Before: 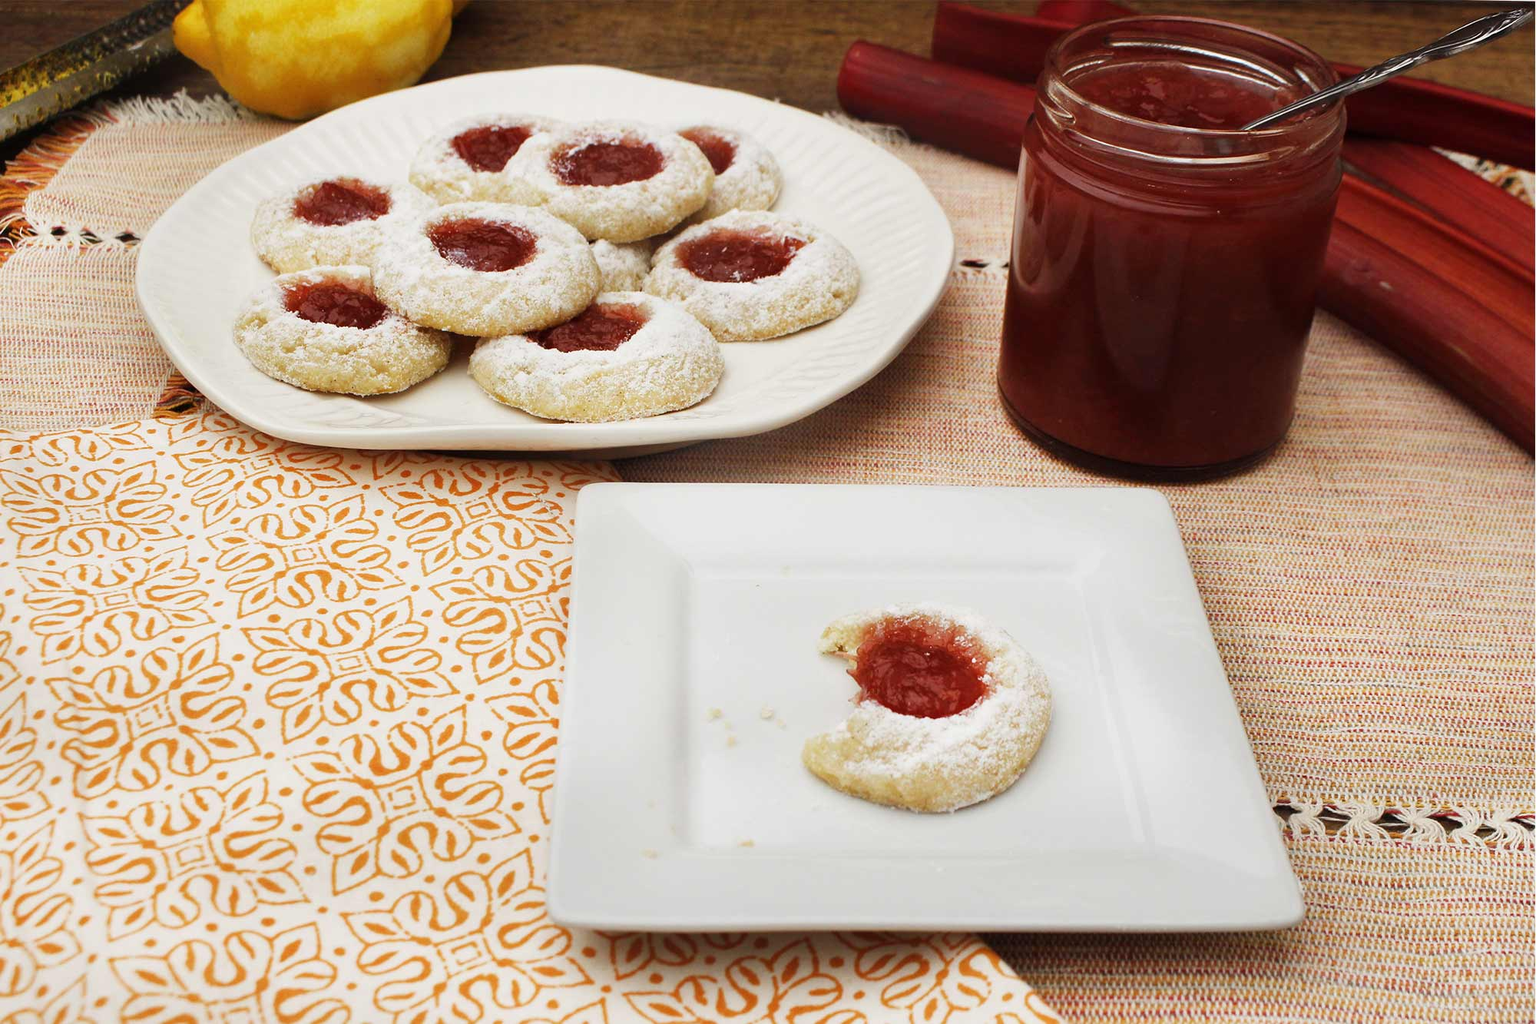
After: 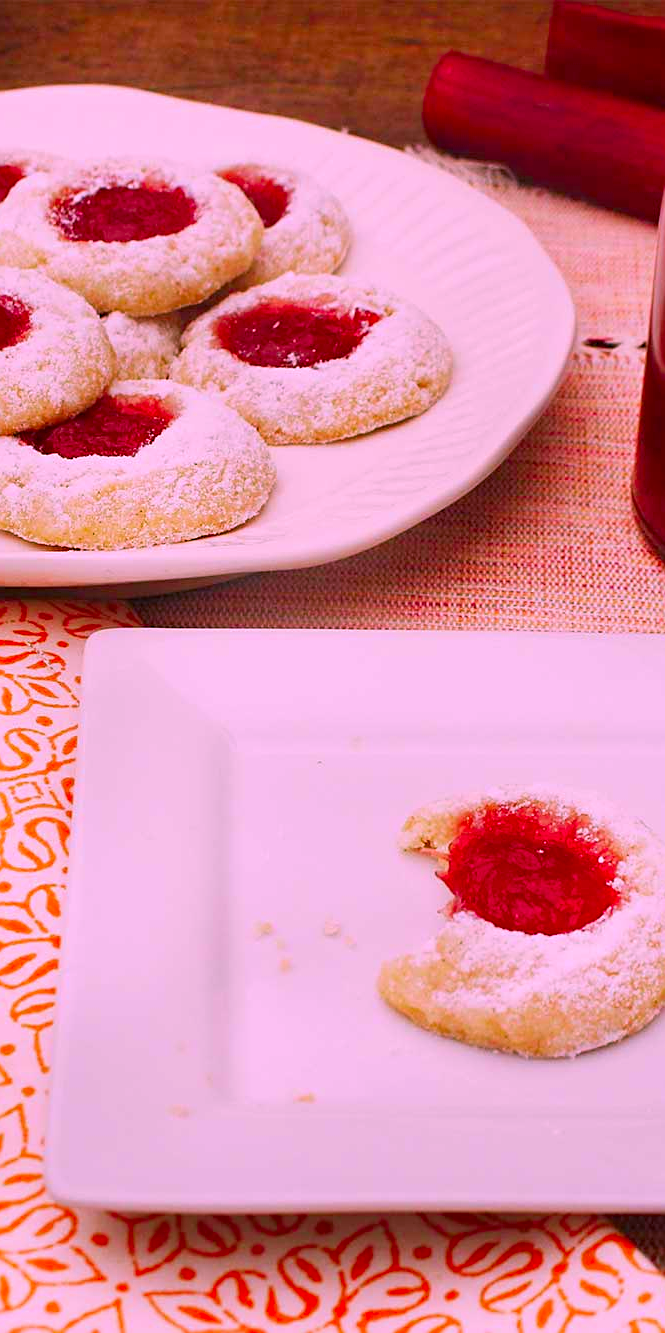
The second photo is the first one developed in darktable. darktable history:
color correction: highlights a* 19.5, highlights b* -11.53, saturation 1.69
crop: left 33.36%, right 33.36%
color balance rgb: perceptual saturation grading › global saturation -0.31%, global vibrance -8%, contrast -13%, saturation formula JzAzBz (2021)
sharpen: on, module defaults
